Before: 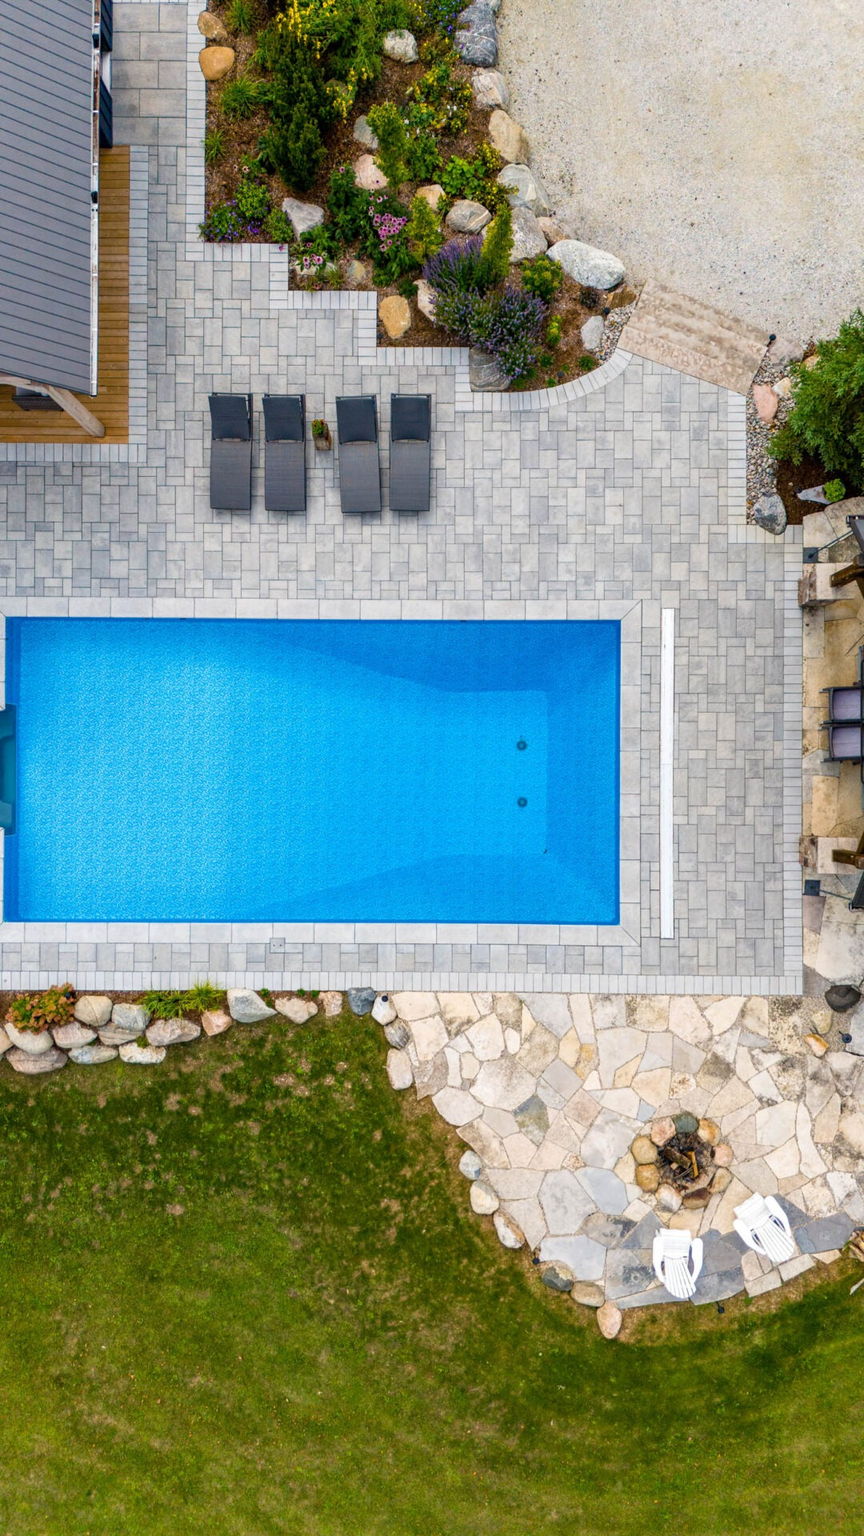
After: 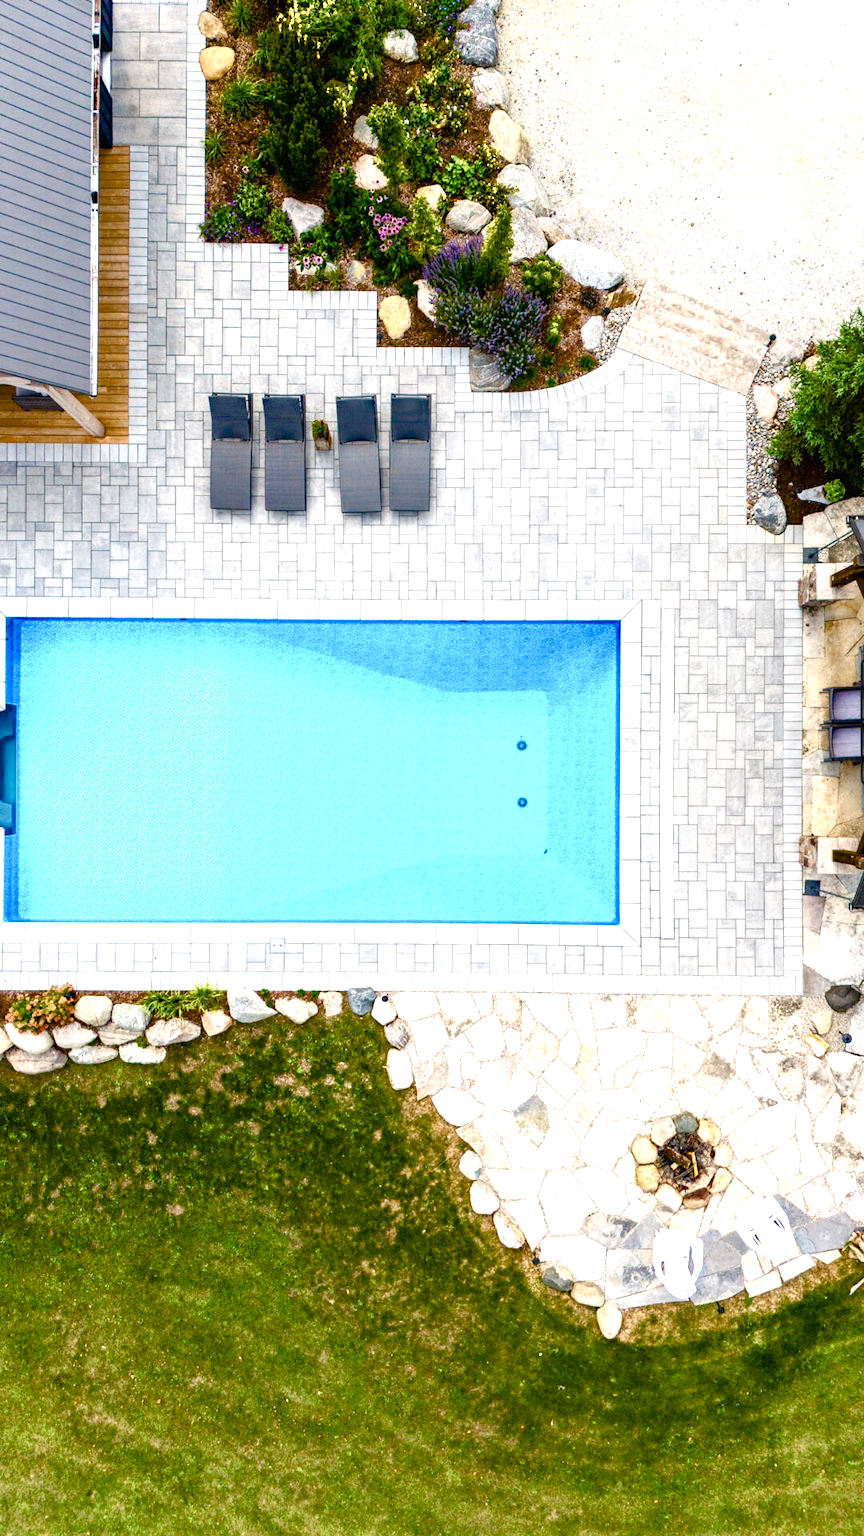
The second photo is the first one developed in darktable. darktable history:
tone equalizer: -8 EV -0.75 EV, -7 EV -0.7 EV, -6 EV -0.61 EV, -5 EV -0.397 EV, -3 EV 0.37 EV, -2 EV 0.6 EV, -1 EV 0.696 EV, +0 EV 0.775 EV
contrast brightness saturation: contrast -0.02, brightness -0.007, saturation 0.036
levels: white 99.9%, levels [0, 0.476, 0.951]
color balance rgb: perceptual saturation grading › global saturation 20%, perceptual saturation grading › highlights -50.519%, perceptual saturation grading › shadows 30.607%, global vibrance 6.848%, saturation formula JzAzBz (2021)
